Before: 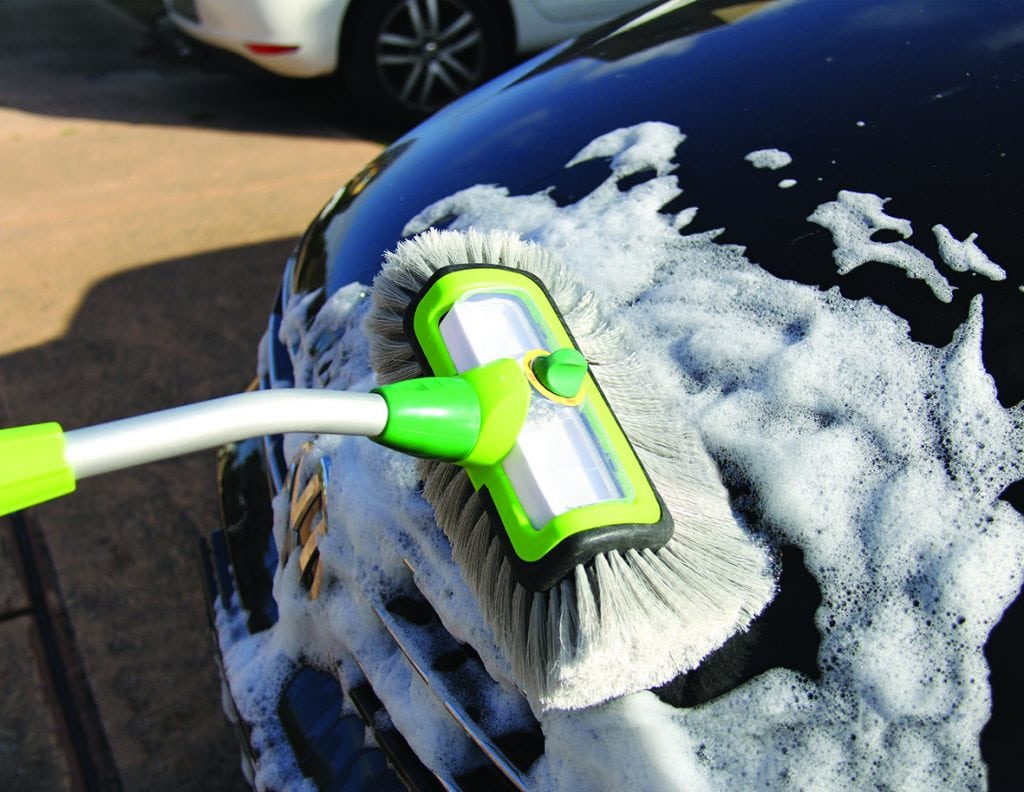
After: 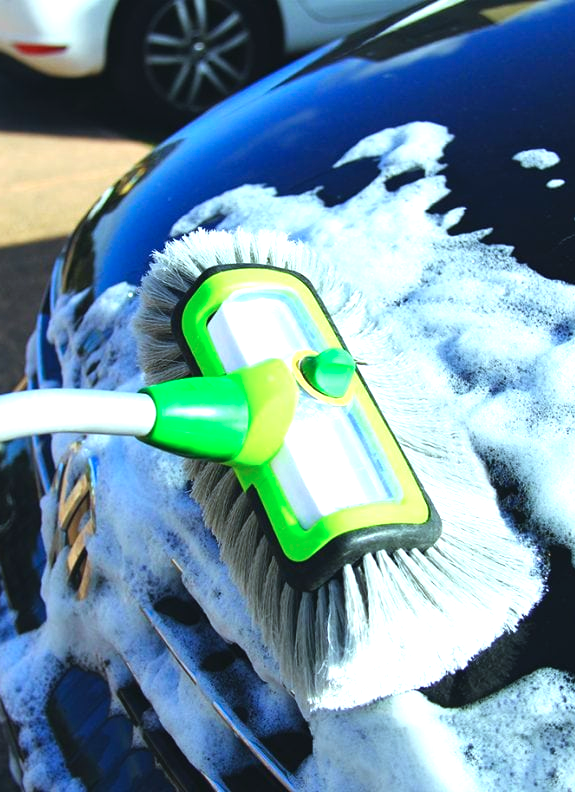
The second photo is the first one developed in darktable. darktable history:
color balance rgb: power › hue 72.43°, perceptual saturation grading › global saturation -2.802%, global vibrance 20%
color calibration: illuminant F (fluorescent), F source F9 (Cool White Deluxe 4150 K) – high CRI, x 0.375, y 0.373, temperature 4149.3 K
crop and rotate: left 22.687%, right 21.097%
exposure: black level correction -0.002, exposure 0.713 EV, compensate exposure bias true, compensate highlight preservation false
